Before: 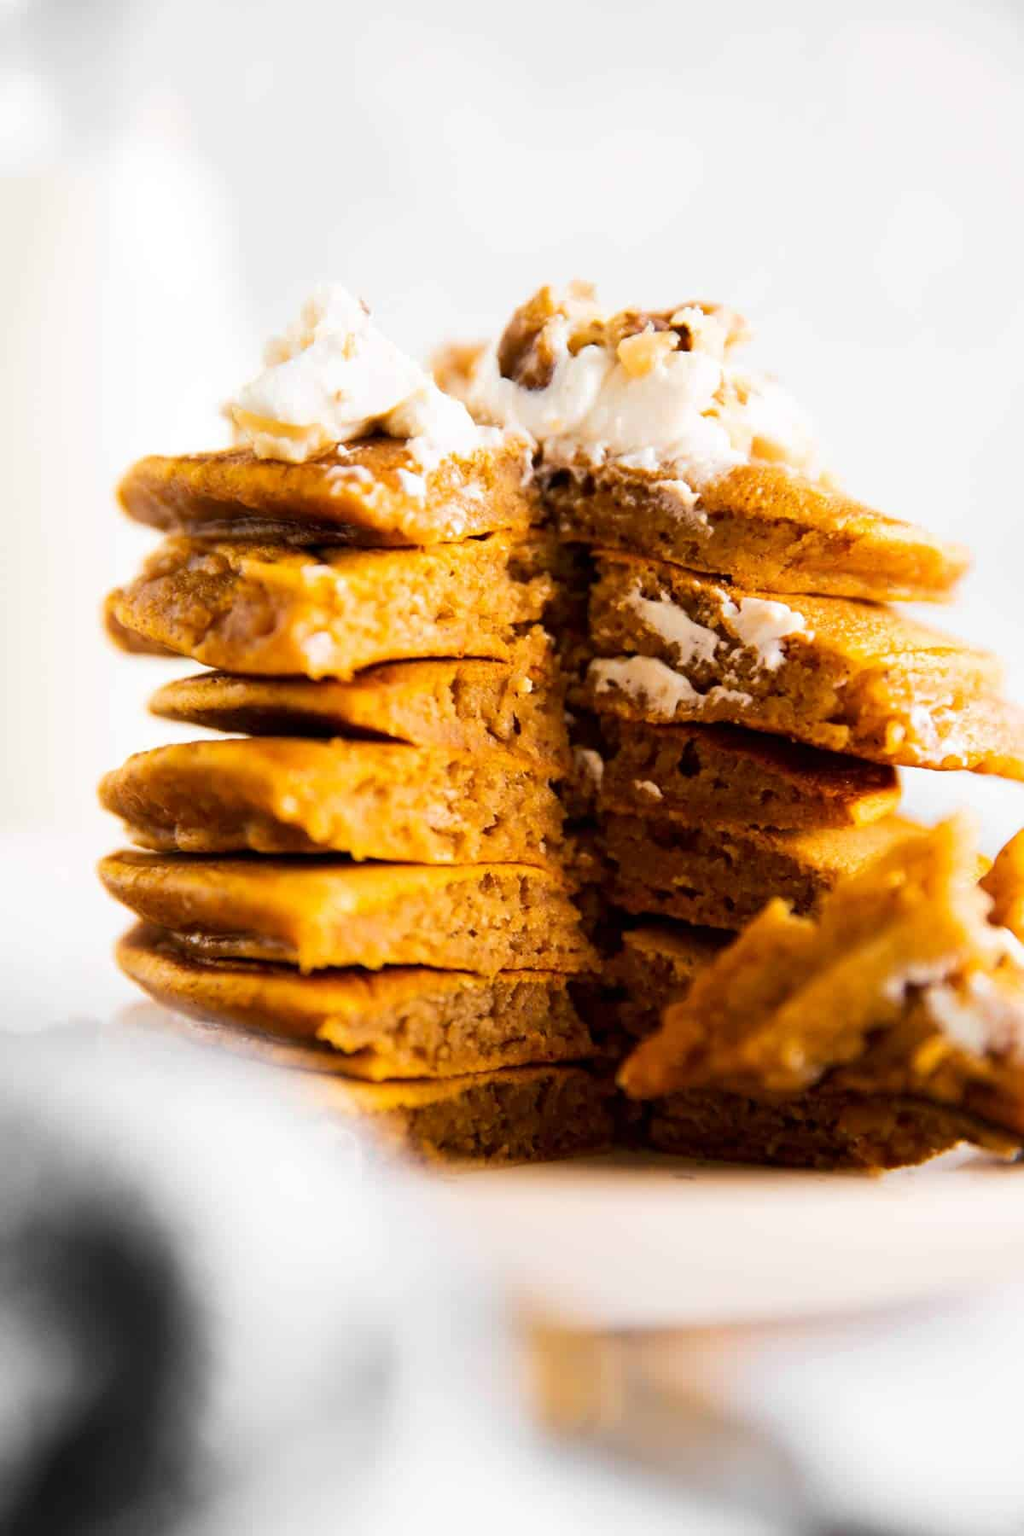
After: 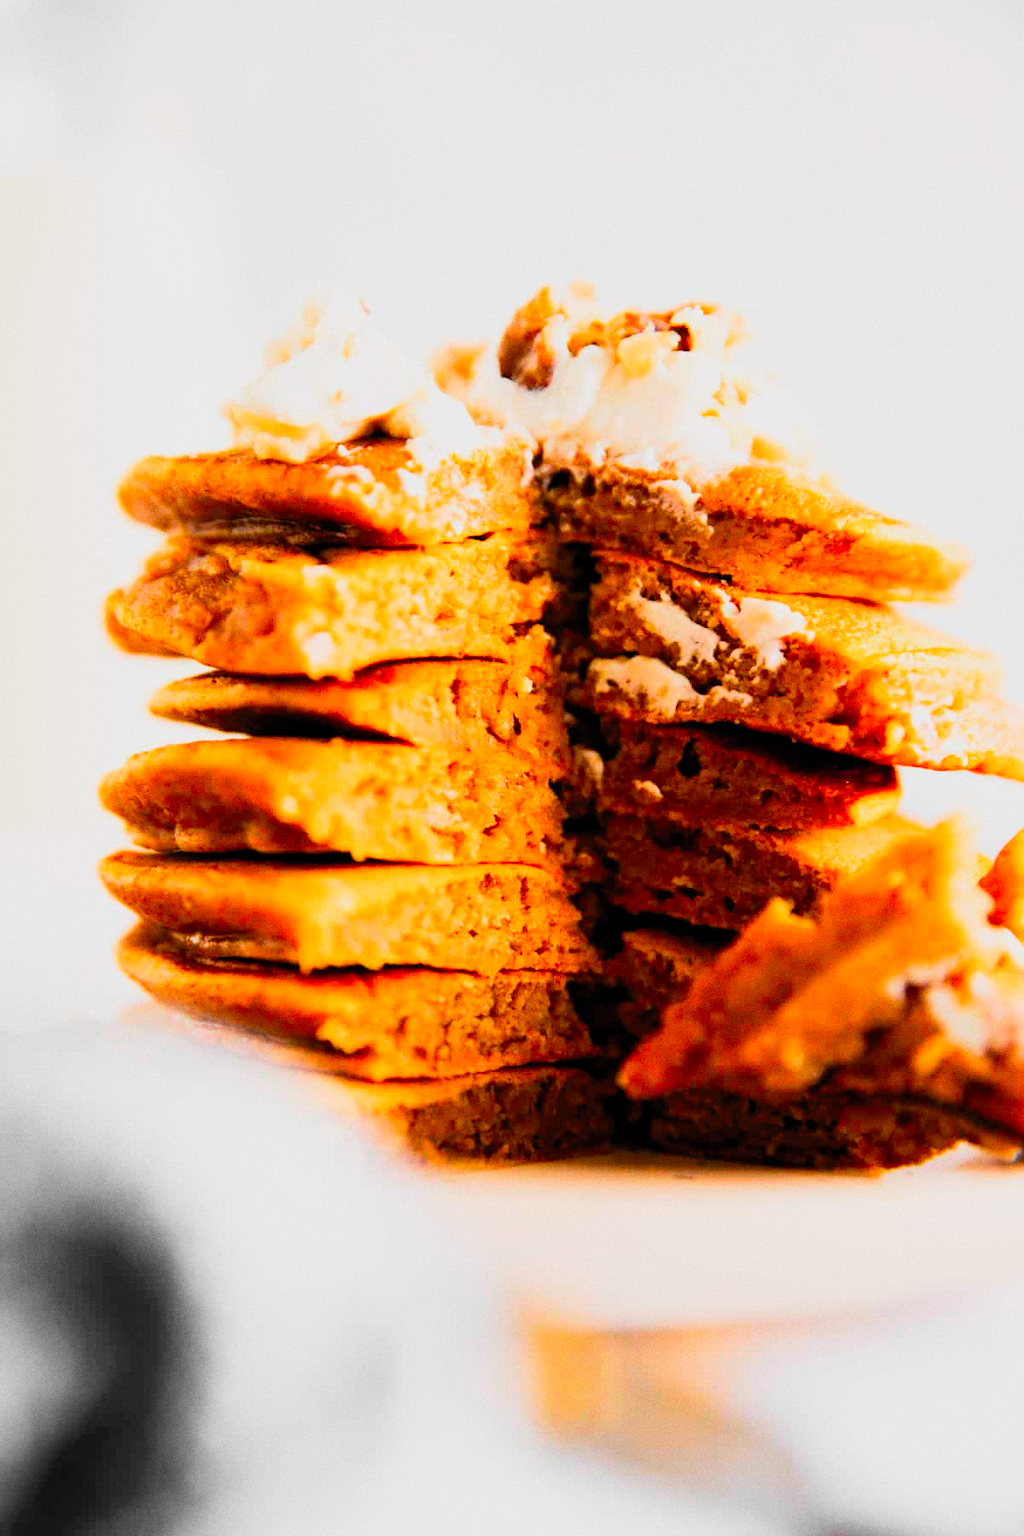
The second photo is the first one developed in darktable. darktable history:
filmic rgb: middle gray luminance 18.42%, black relative exposure -11.25 EV, white relative exposure 3.75 EV, threshold 6 EV, target black luminance 0%, hardness 5.87, latitude 57.4%, contrast 0.963, shadows ↔ highlights balance 49.98%, add noise in highlights 0, preserve chrominance luminance Y, color science v3 (2019), use custom middle-gray values true, iterations of high-quality reconstruction 0, contrast in highlights soft, enable highlight reconstruction true
contrast brightness saturation: contrast 0.2, brightness 0.2, saturation 0.8
grain: coarseness 0.09 ISO
